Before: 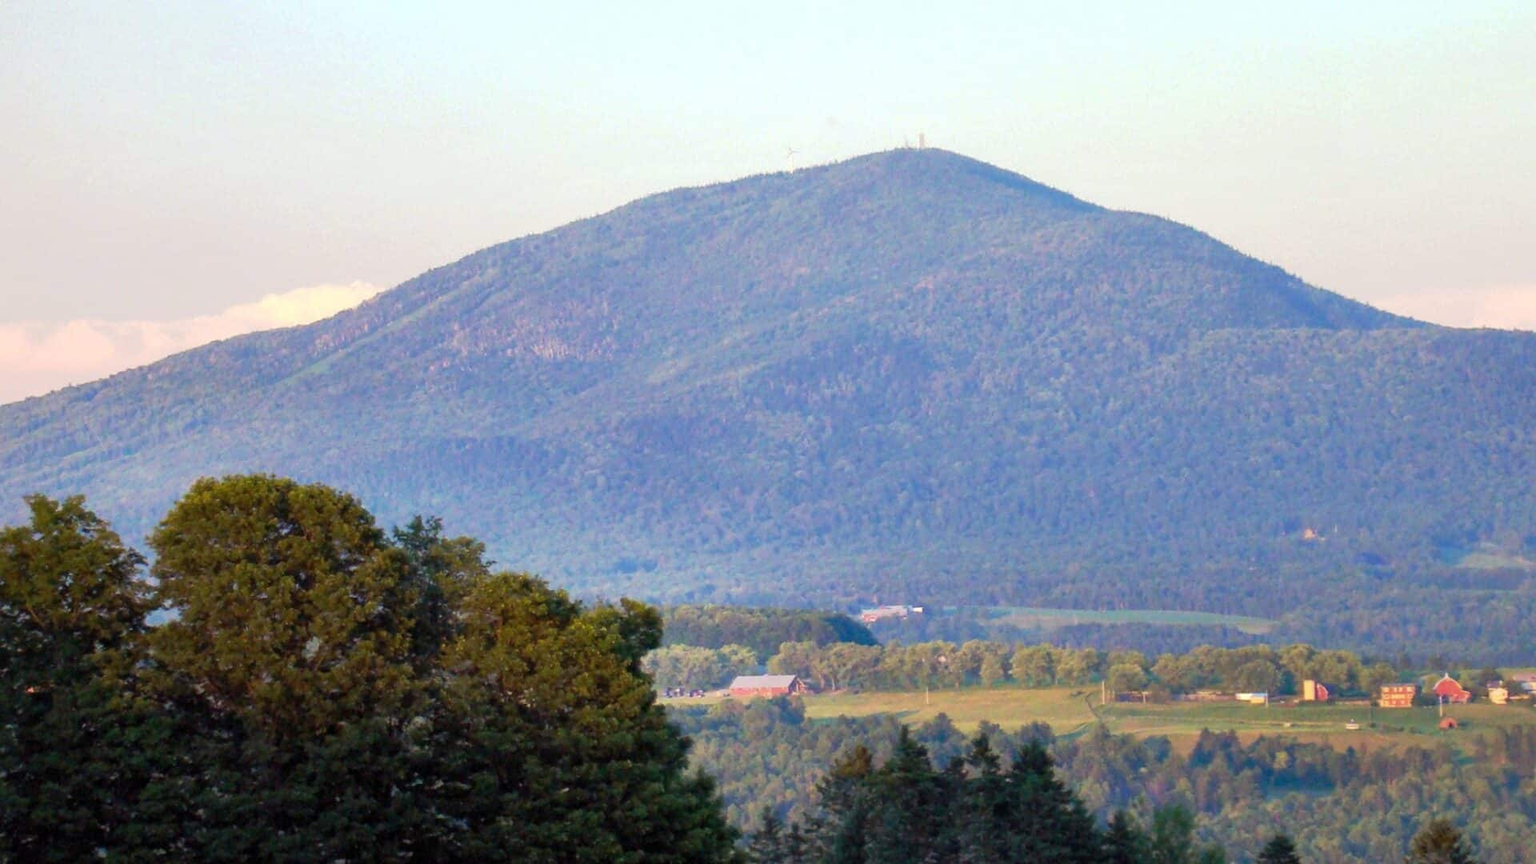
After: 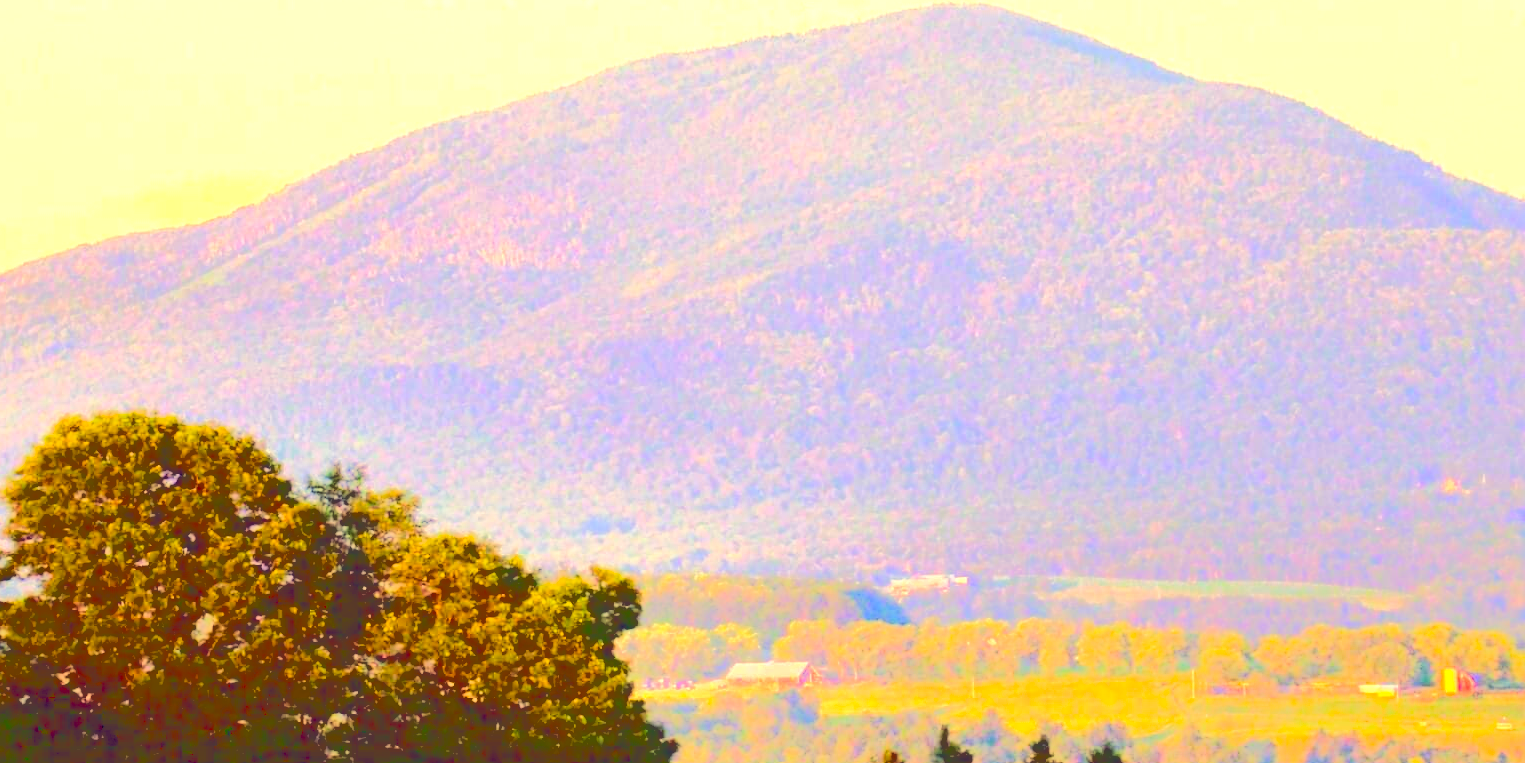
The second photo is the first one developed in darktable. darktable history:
crop: left 9.712%, top 16.928%, right 10.845%, bottom 12.332%
base curve: curves: ch0 [(0.065, 0.026) (0.236, 0.358) (0.53, 0.546) (0.777, 0.841) (0.924, 0.992)], preserve colors average RGB
exposure: black level correction 0, exposure 0.7 EV, compensate exposure bias true, compensate highlight preservation false
color balance rgb: perceptual saturation grading › global saturation 25%, perceptual brilliance grading › mid-tones 10%, perceptual brilliance grading › shadows 15%, global vibrance 20%
levels: levels [0.093, 0.434, 0.988]
color correction: highlights a* 10.12, highlights b* 39.04, shadows a* 14.62, shadows b* 3.37
